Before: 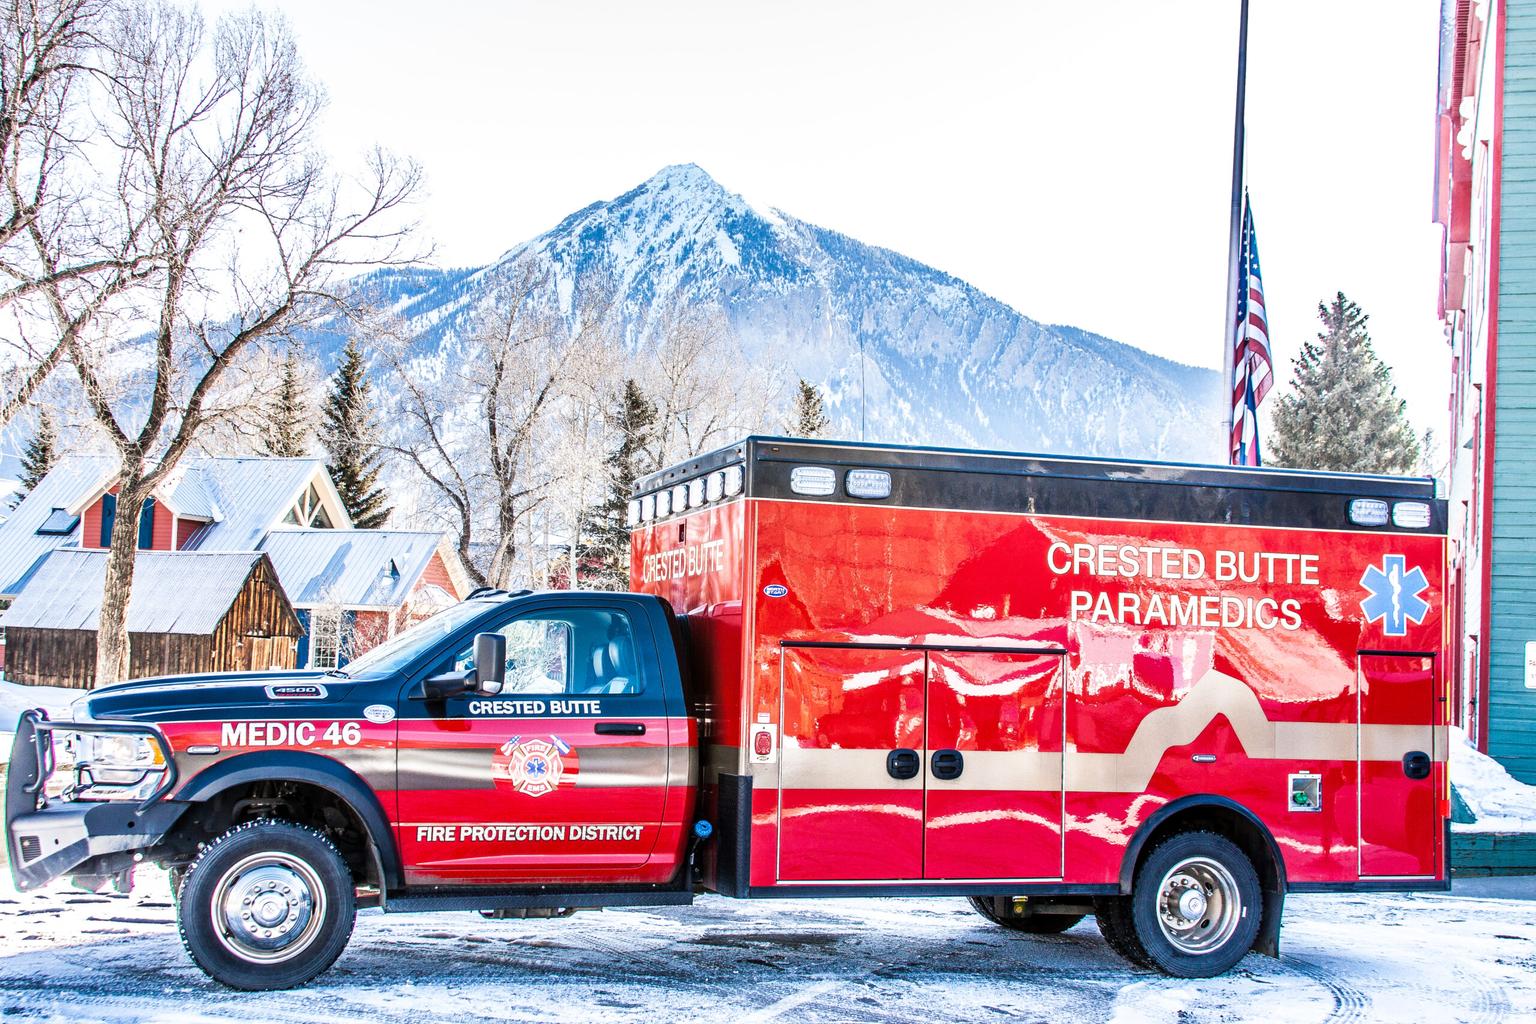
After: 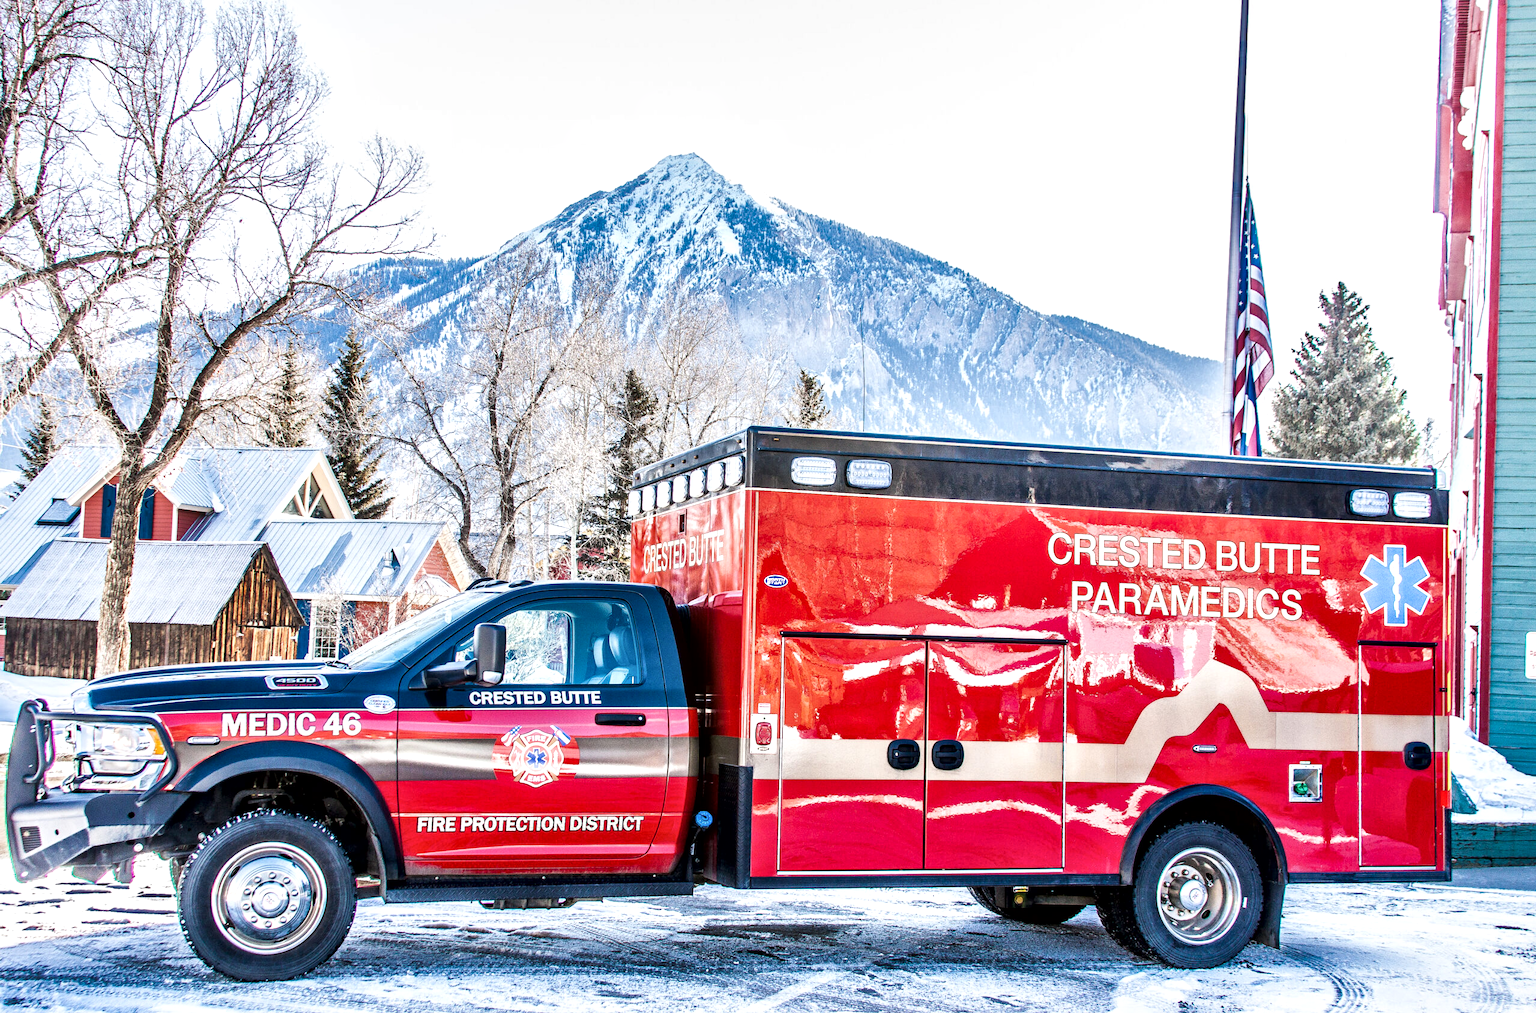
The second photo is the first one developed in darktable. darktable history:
crop: top 1.049%, right 0.001%
local contrast: mode bilateral grid, contrast 25, coarseness 47, detail 151%, midtone range 0.2
